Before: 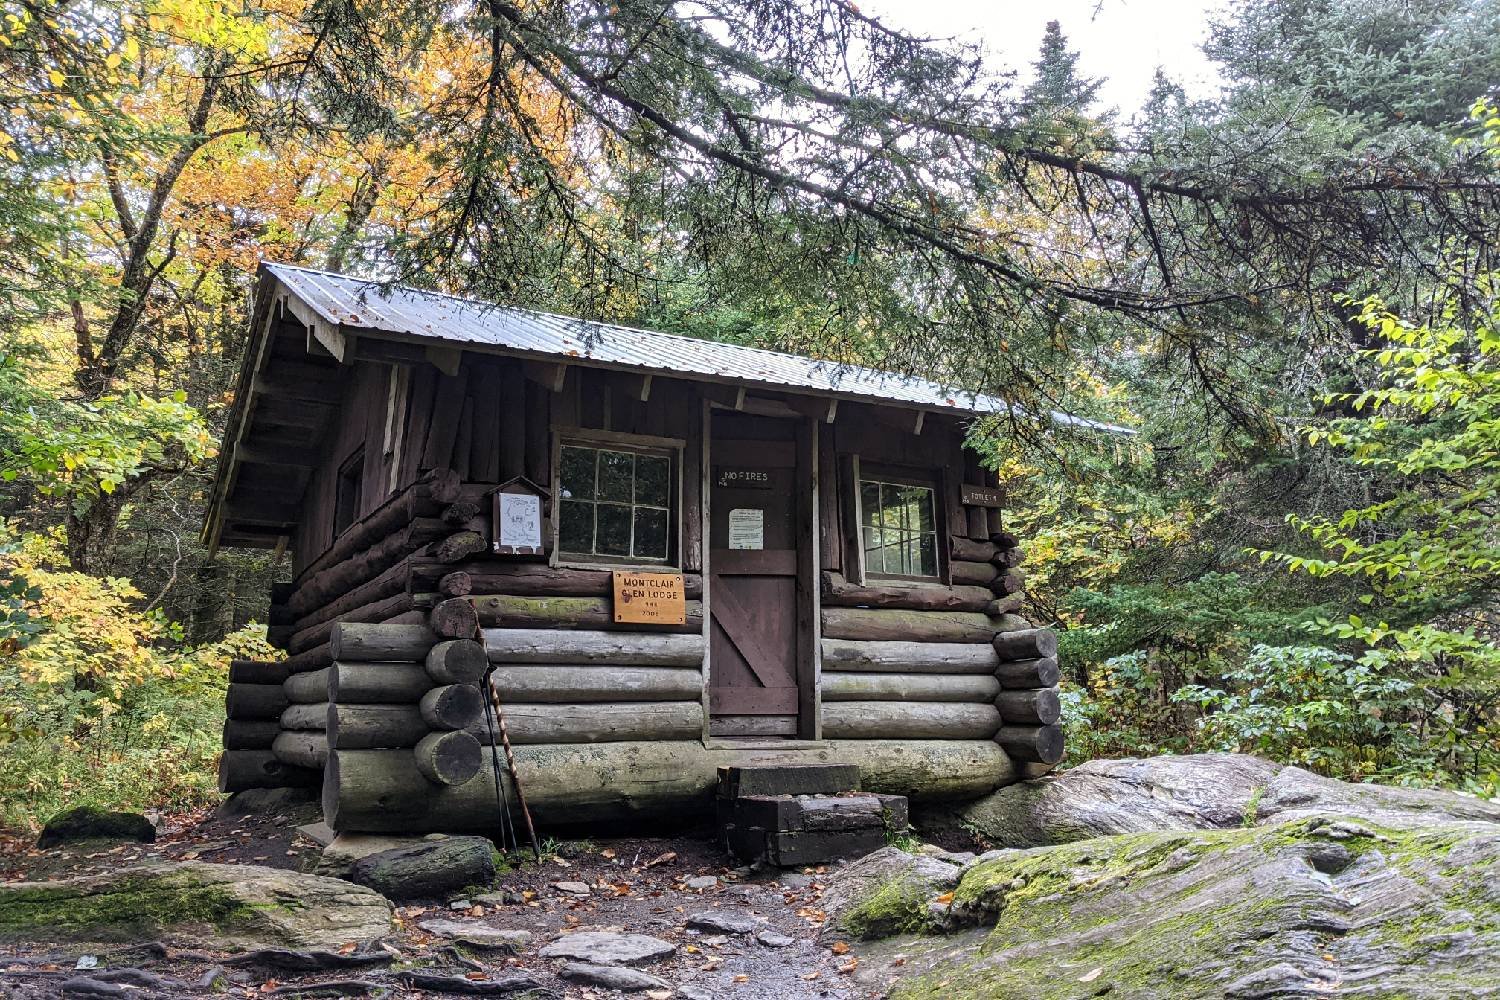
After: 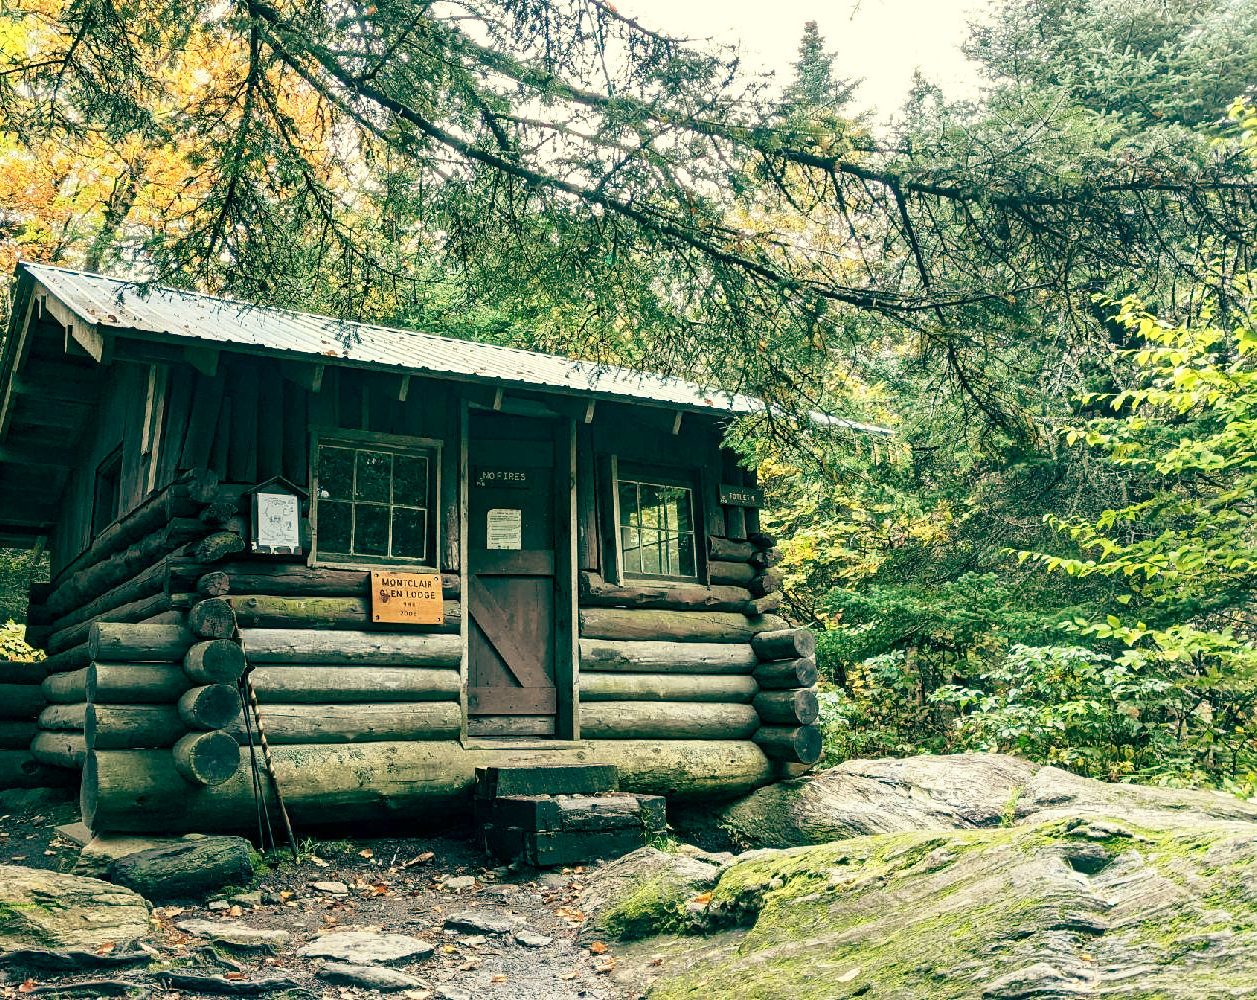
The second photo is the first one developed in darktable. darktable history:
crop: left 16.145%
color balance: mode lift, gamma, gain (sRGB), lift [1, 0.69, 1, 1], gamma [1, 1.482, 1, 1], gain [1, 1, 1, 0.802]
base curve: curves: ch0 [(0, 0) (0.579, 0.807) (1, 1)], preserve colors none
